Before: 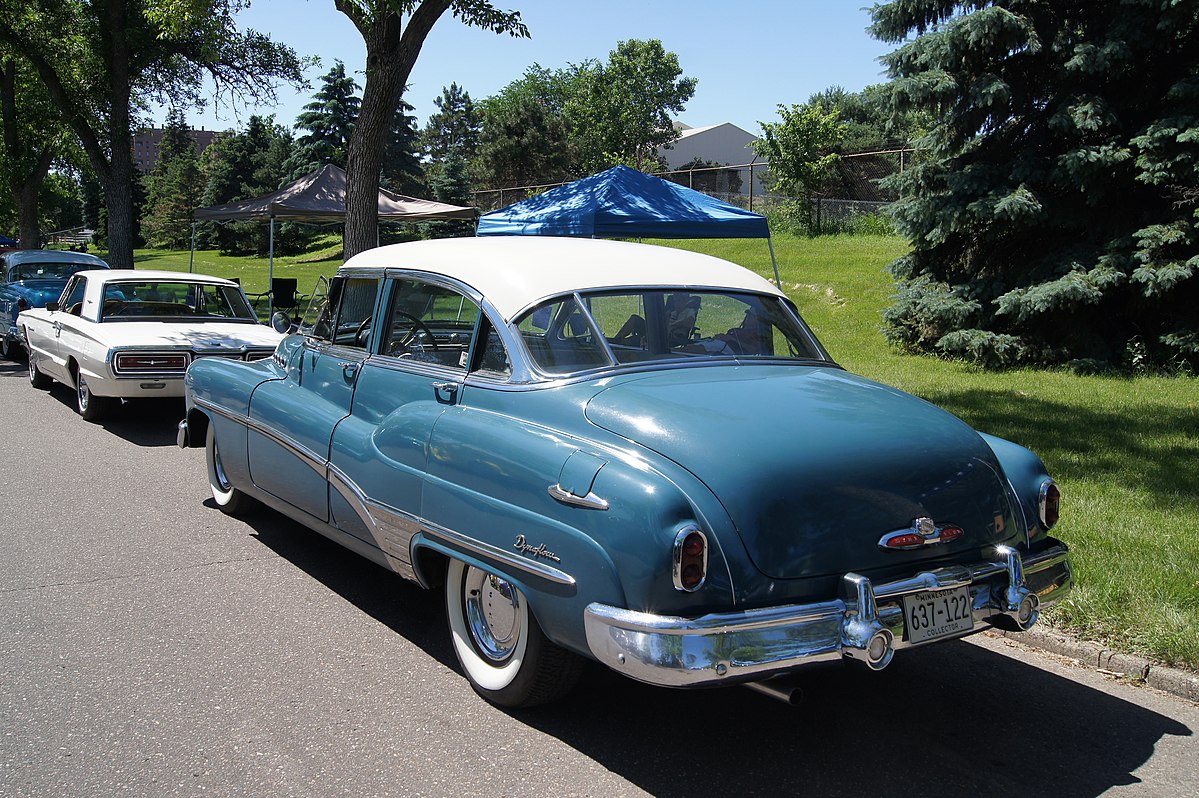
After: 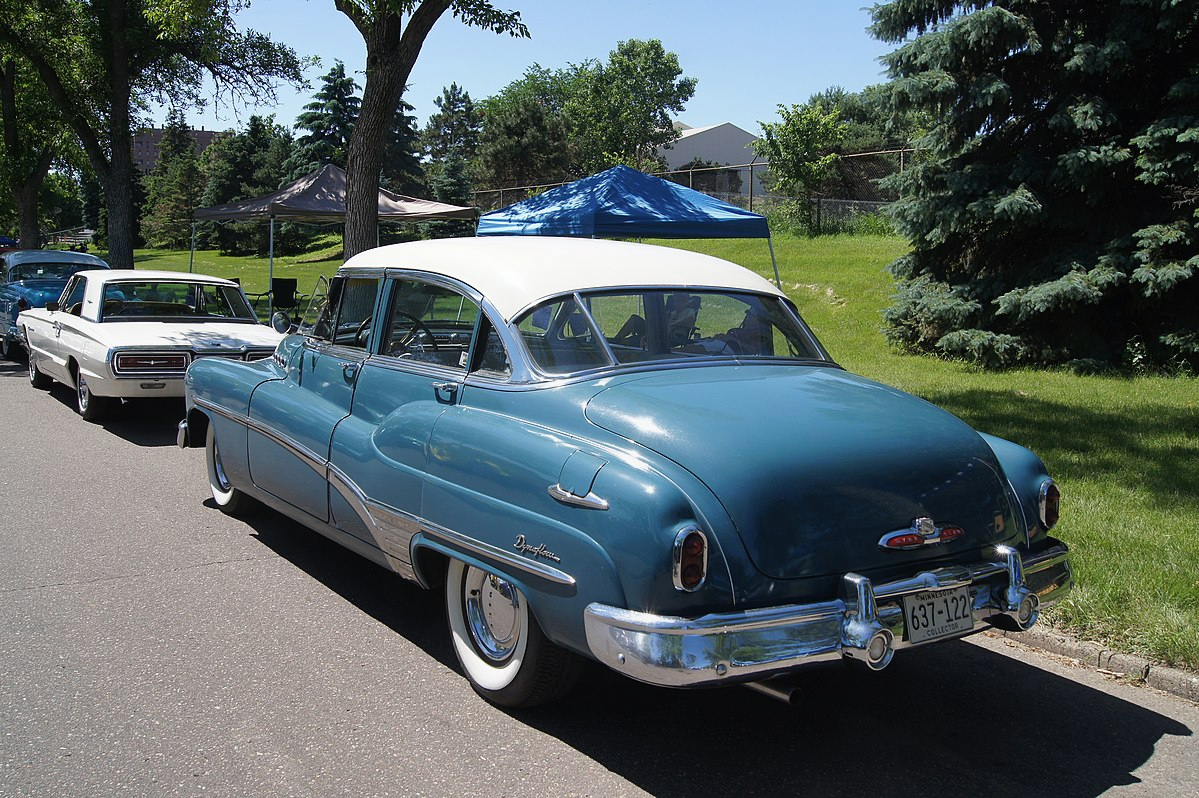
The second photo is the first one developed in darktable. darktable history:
contrast equalizer: y [[0.515 ×6], [0.507 ×6], [0.425 ×6], [0 ×6], [0 ×6]], mix -0.984
